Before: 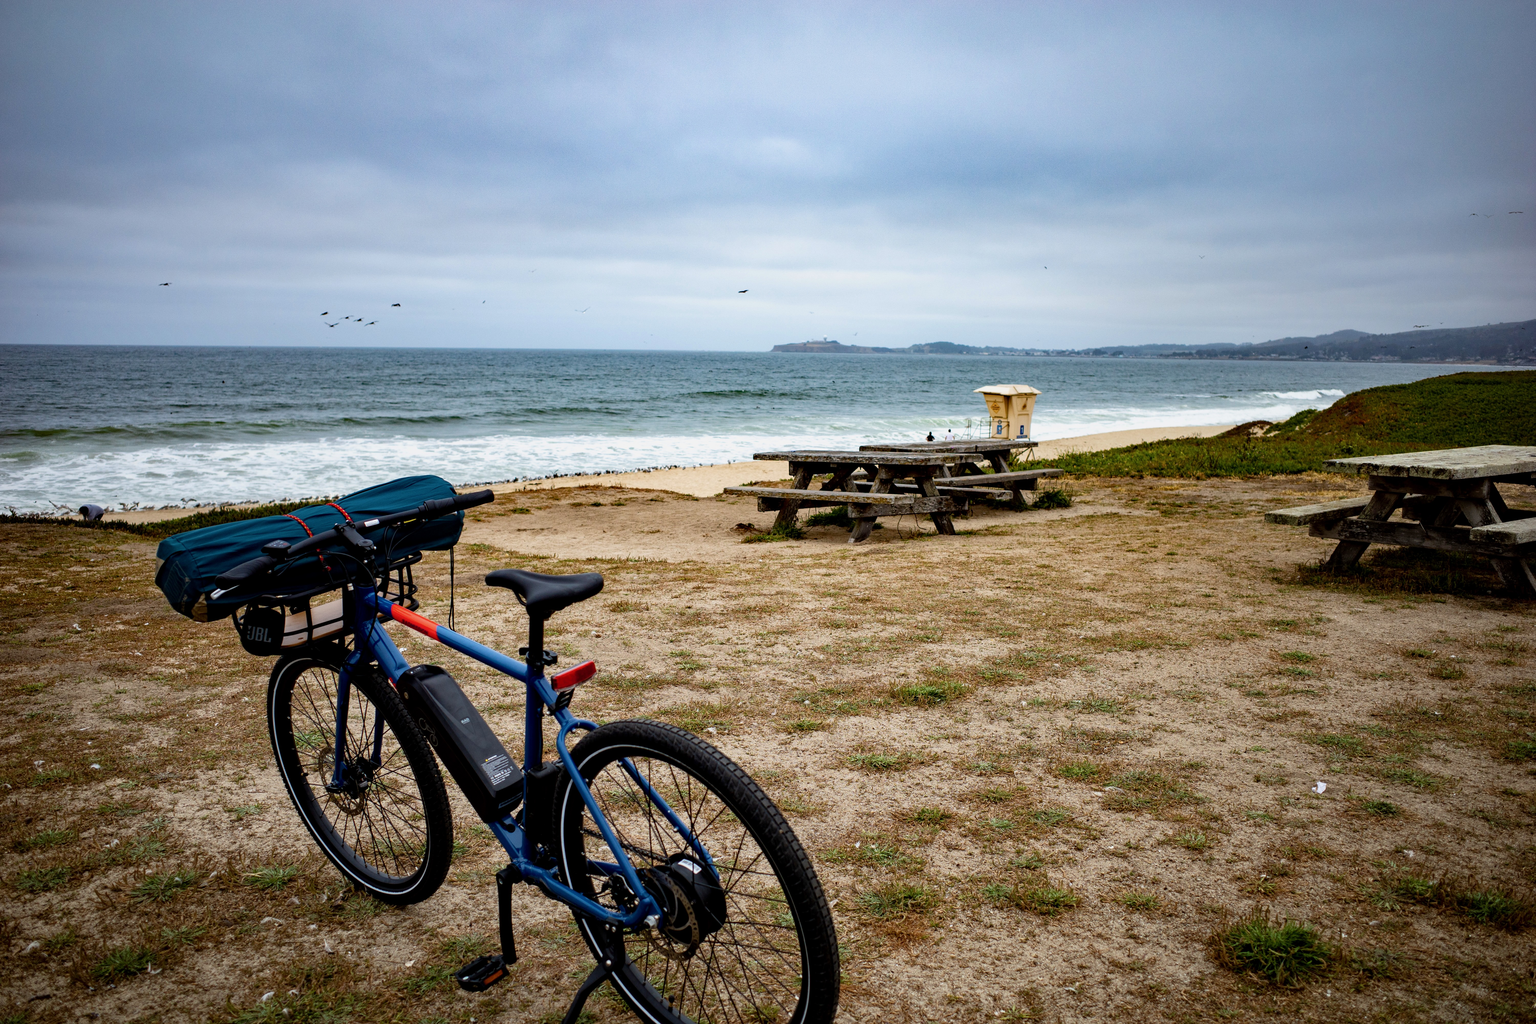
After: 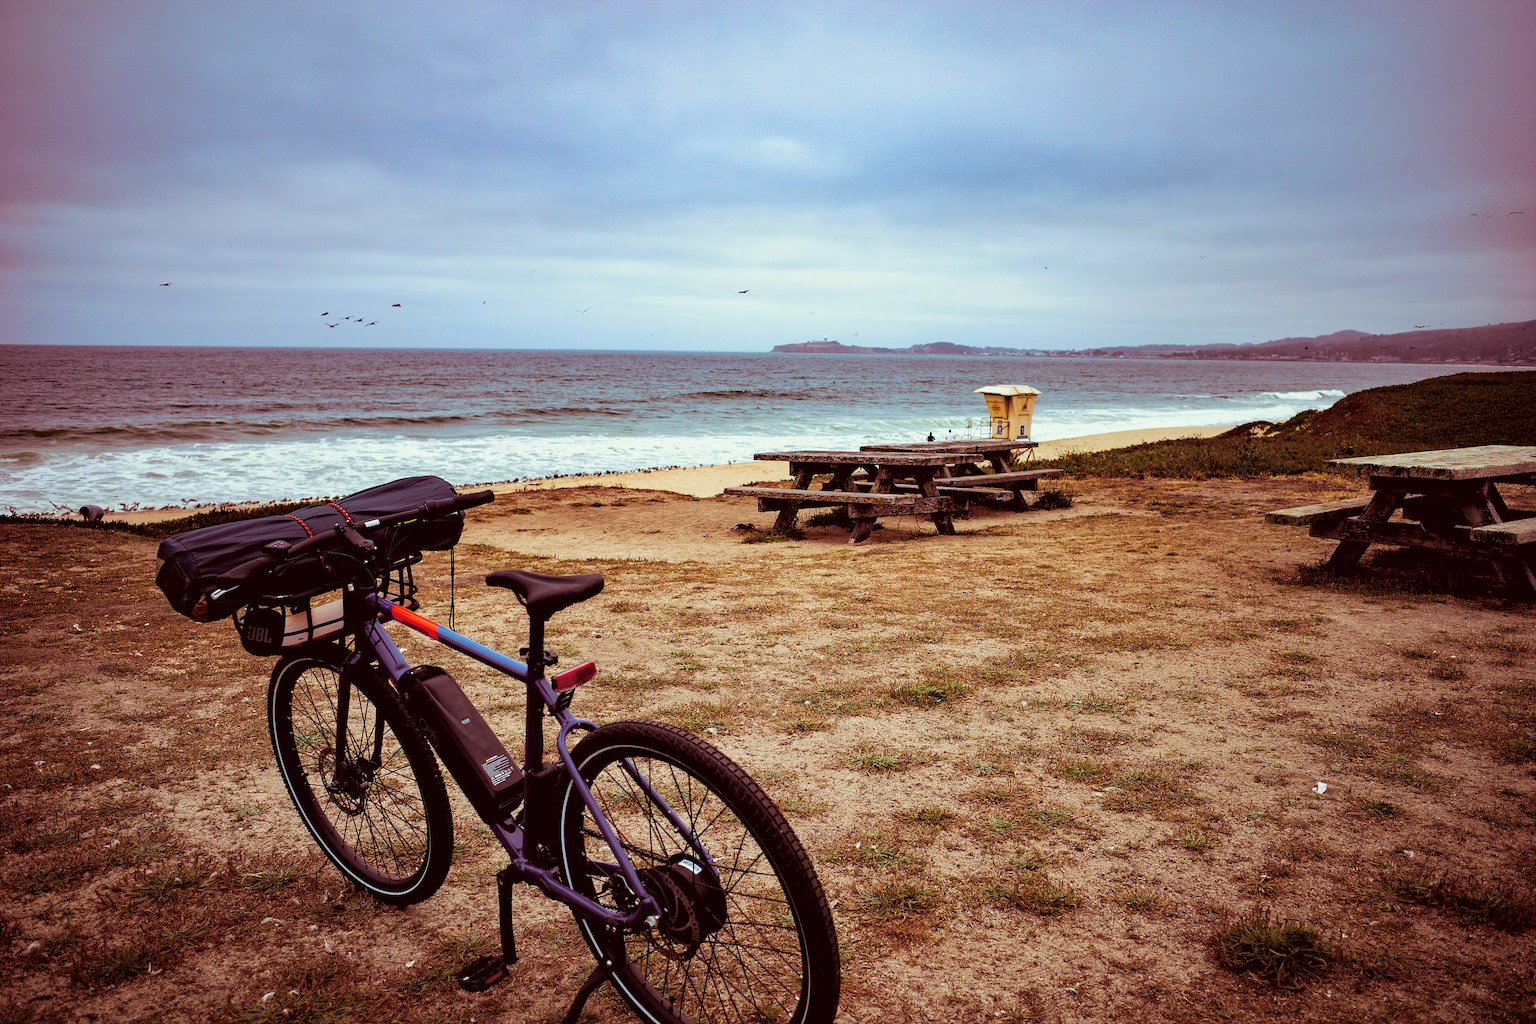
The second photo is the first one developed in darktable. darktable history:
color correction: highlights a* -7.23, highlights b* -0.161, shadows a* 20.08, shadows b* 11.73
split-toning: on, module defaults
sharpen: on, module defaults
color balance rgb: perceptual saturation grading › global saturation 20%, global vibrance 20%
